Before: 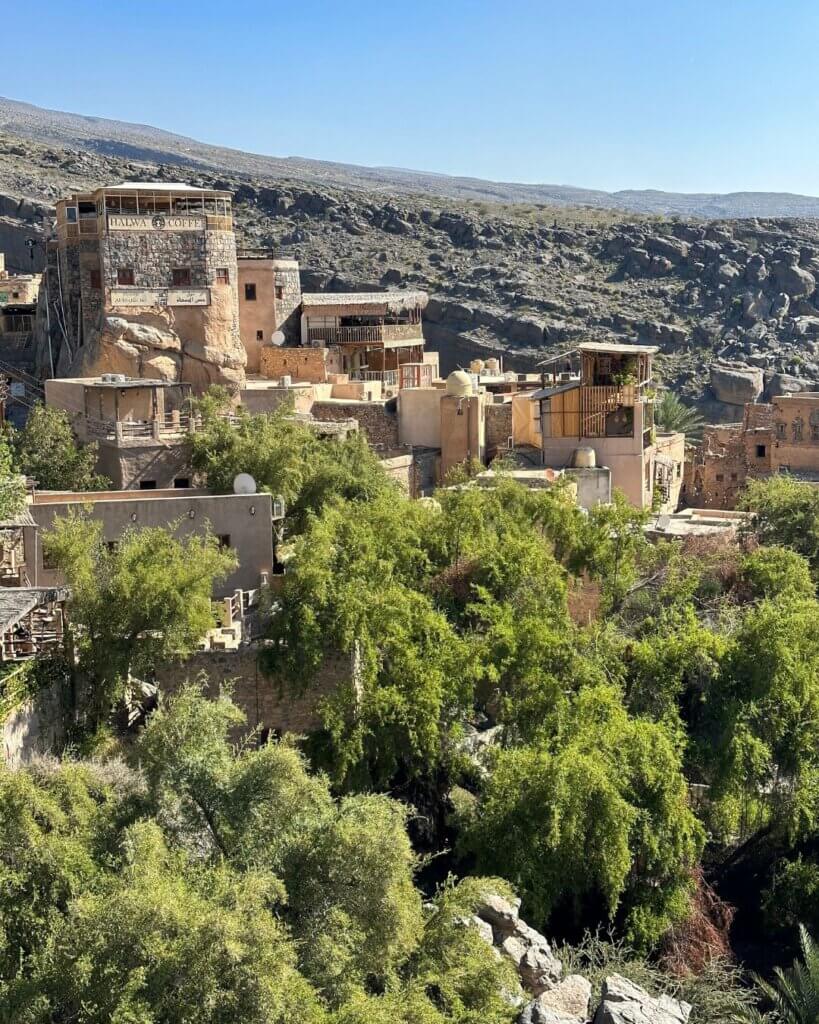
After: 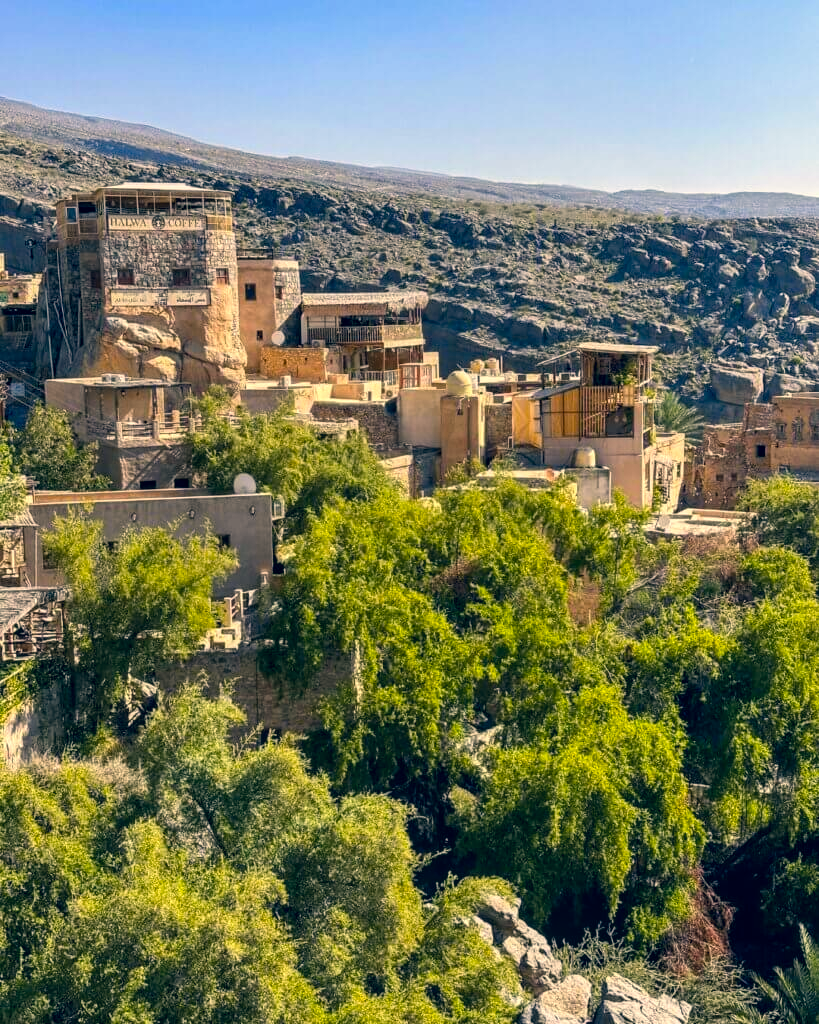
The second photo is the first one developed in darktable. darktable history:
local contrast: on, module defaults
color balance rgb: perceptual saturation grading › global saturation 30%, global vibrance 10%
color correction: highlights a* 10.32, highlights b* 14.66, shadows a* -9.59, shadows b* -15.02
